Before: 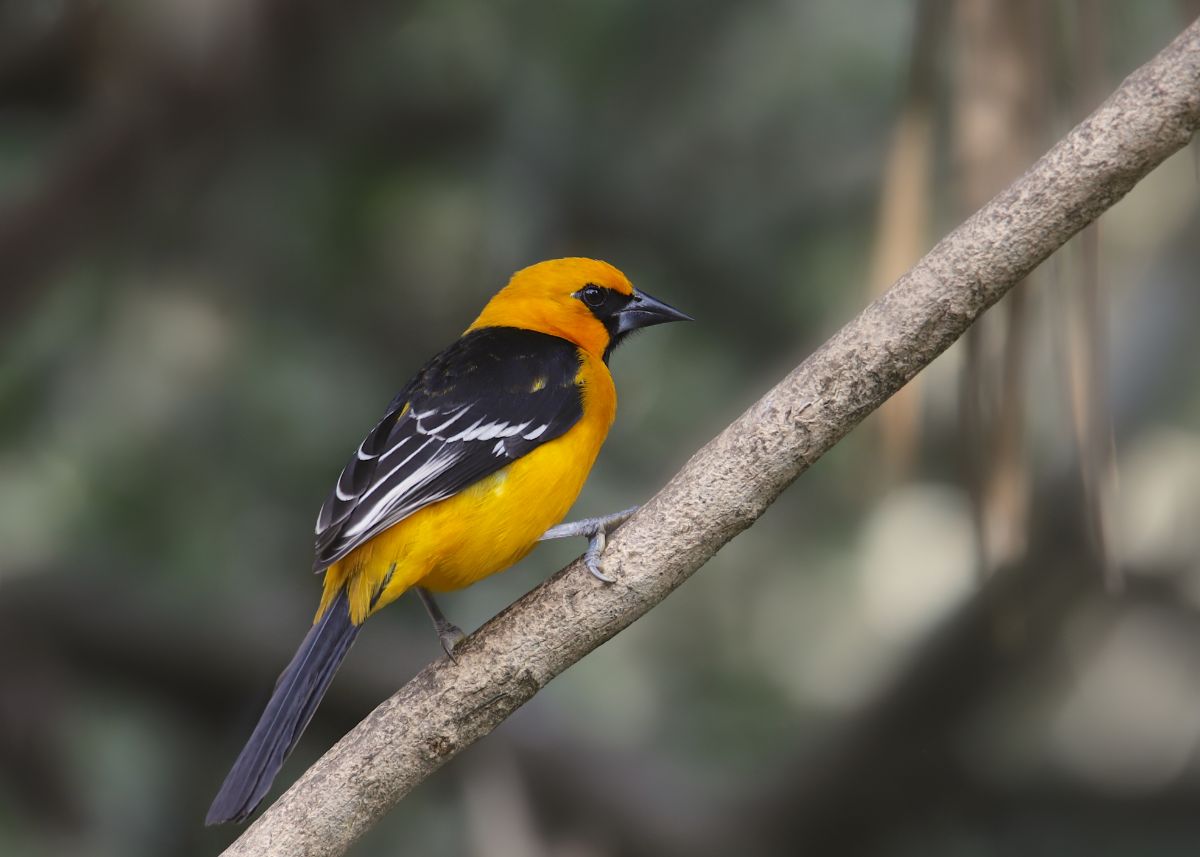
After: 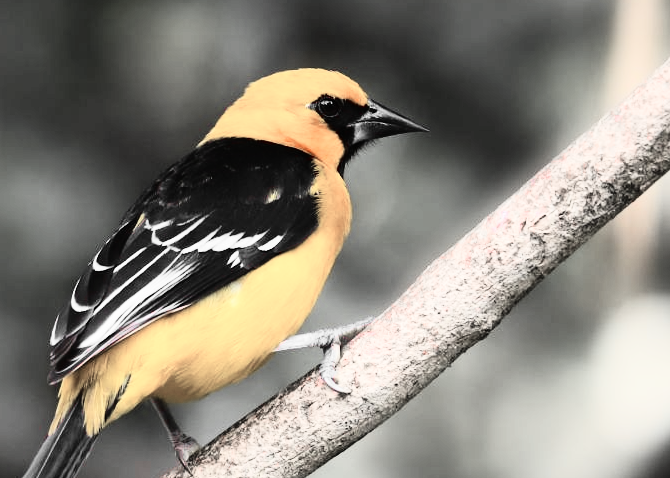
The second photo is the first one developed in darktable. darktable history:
crop and rotate: left 22.13%, top 22.054%, right 22.026%, bottom 22.102%
color zones: curves: ch1 [(0, 0.831) (0.08, 0.771) (0.157, 0.268) (0.241, 0.207) (0.562, -0.005) (0.714, -0.013) (0.876, 0.01) (1, 0.831)]
rgb curve: curves: ch0 [(0, 0) (0.21, 0.15) (0.24, 0.21) (0.5, 0.75) (0.75, 0.96) (0.89, 0.99) (1, 1)]; ch1 [(0, 0.02) (0.21, 0.13) (0.25, 0.2) (0.5, 0.67) (0.75, 0.9) (0.89, 0.97) (1, 1)]; ch2 [(0, 0.02) (0.21, 0.13) (0.25, 0.2) (0.5, 0.67) (0.75, 0.9) (0.89, 0.97) (1, 1)], compensate middle gray true
